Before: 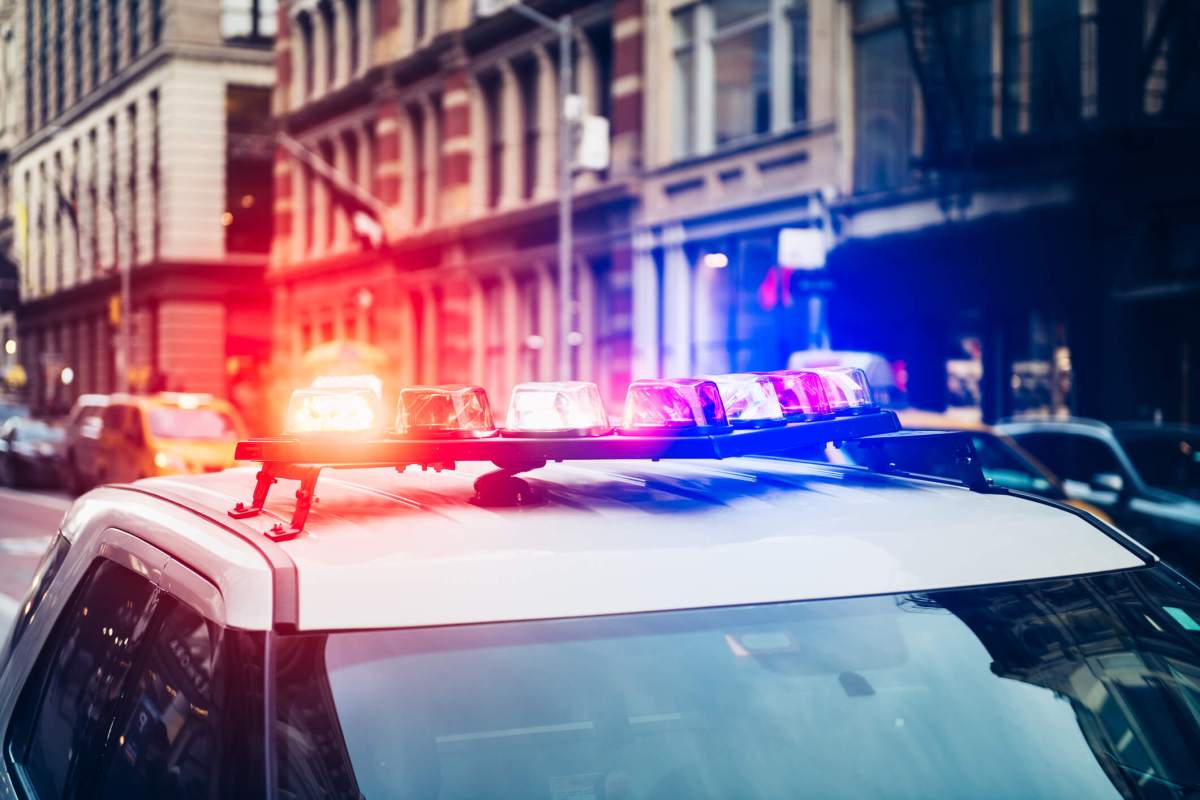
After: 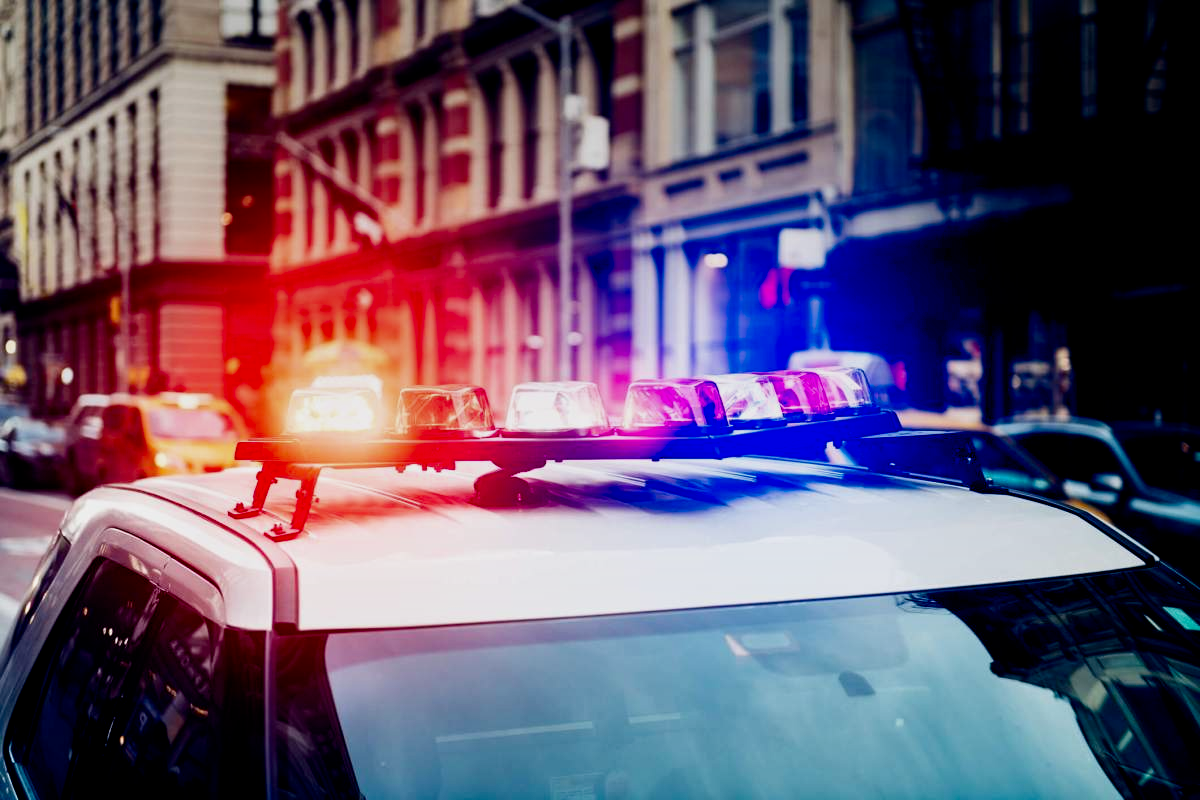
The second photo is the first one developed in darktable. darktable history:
contrast brightness saturation: brightness -0.09
graduated density: rotation -0.352°, offset 57.64
filmic rgb: black relative exposure -6.3 EV, white relative exposure 2.8 EV, threshold 3 EV, target black luminance 0%, hardness 4.6, latitude 67.35%, contrast 1.292, shadows ↔ highlights balance -3.5%, preserve chrominance no, color science v4 (2020), contrast in shadows soft, enable highlight reconstruction true
